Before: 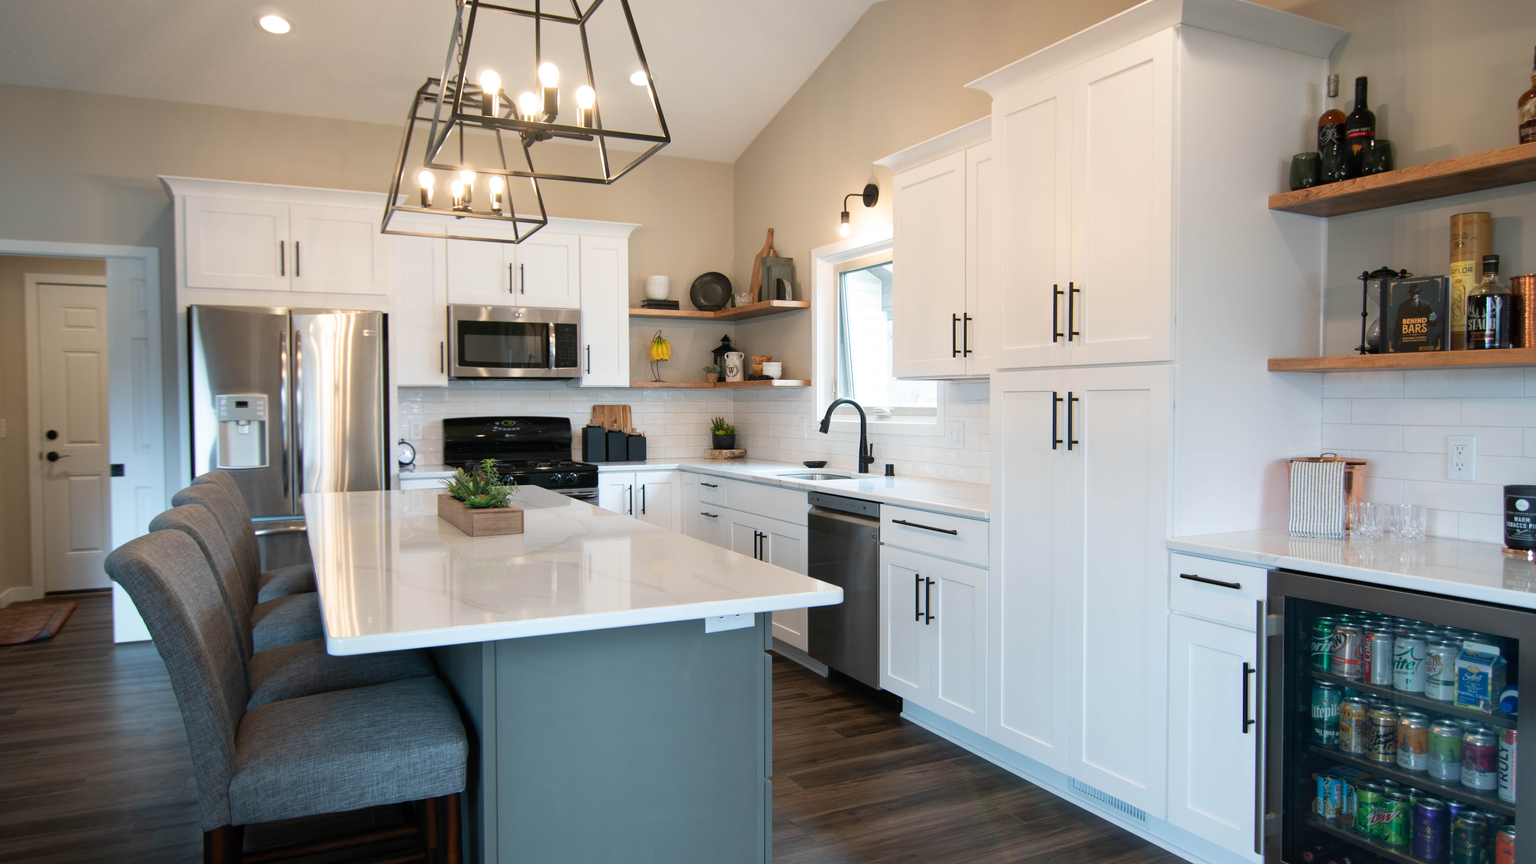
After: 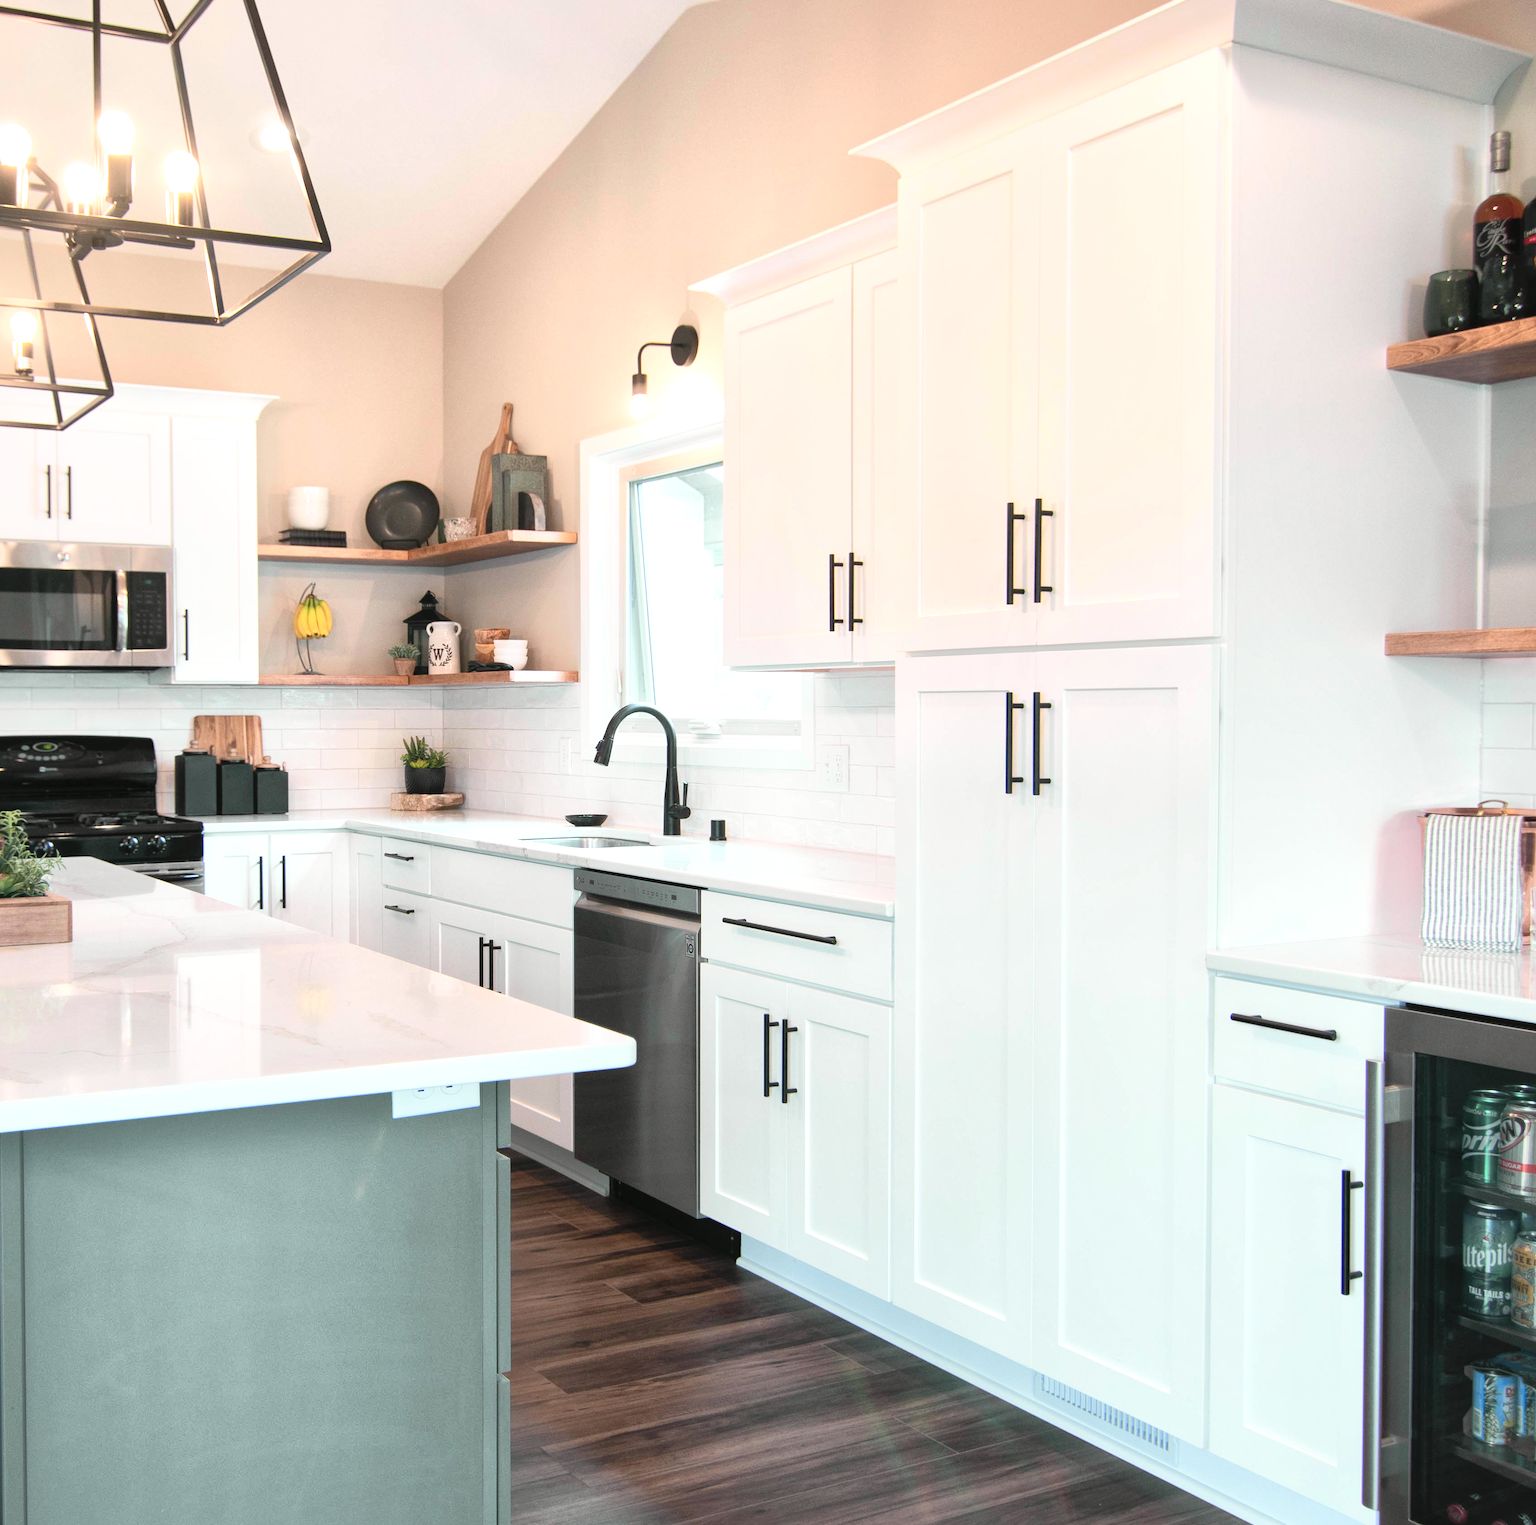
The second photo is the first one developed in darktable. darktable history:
global tonemap: drago (1, 100), detail 1
tone curve: curves: ch0 [(0, 0.026) (0.172, 0.194) (0.398, 0.437) (0.469, 0.544) (0.612, 0.741) (0.845, 0.926) (1, 0.968)]; ch1 [(0, 0) (0.437, 0.453) (0.472, 0.467) (0.502, 0.502) (0.531, 0.546) (0.574, 0.583) (0.617, 0.64) (0.699, 0.749) (0.859, 0.919) (1, 1)]; ch2 [(0, 0) (0.33, 0.301) (0.421, 0.443) (0.476, 0.502) (0.511, 0.504) (0.553, 0.553) (0.595, 0.586) (0.664, 0.664) (1, 1)], color space Lab, independent channels, preserve colors none
crop: left 31.458%, top 0%, right 11.876%
white balance: emerald 1
